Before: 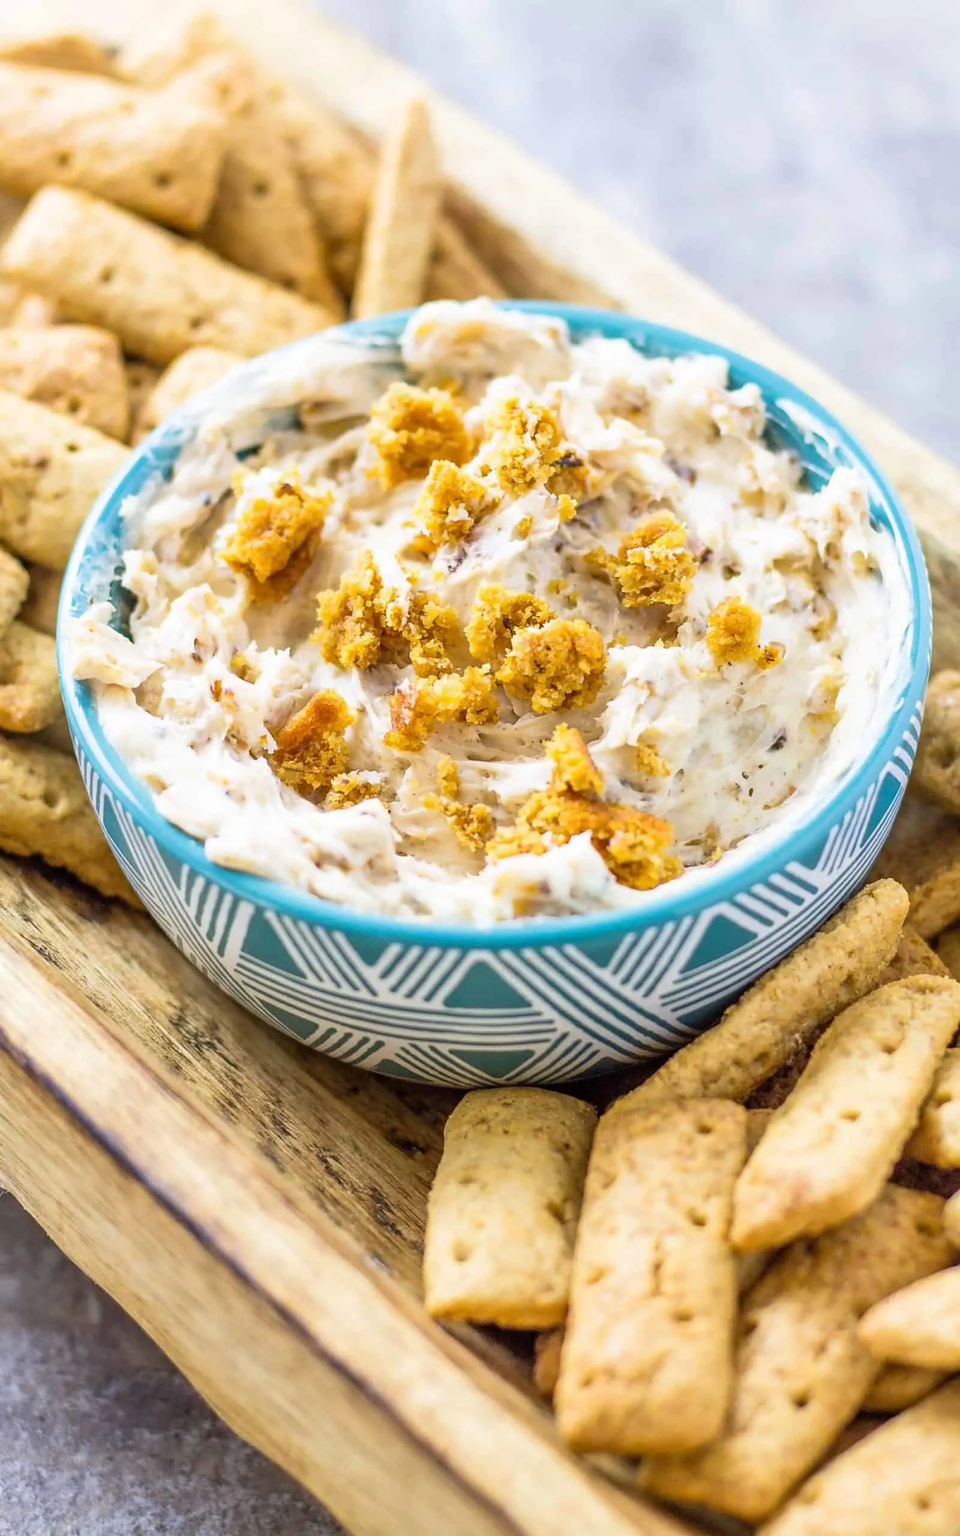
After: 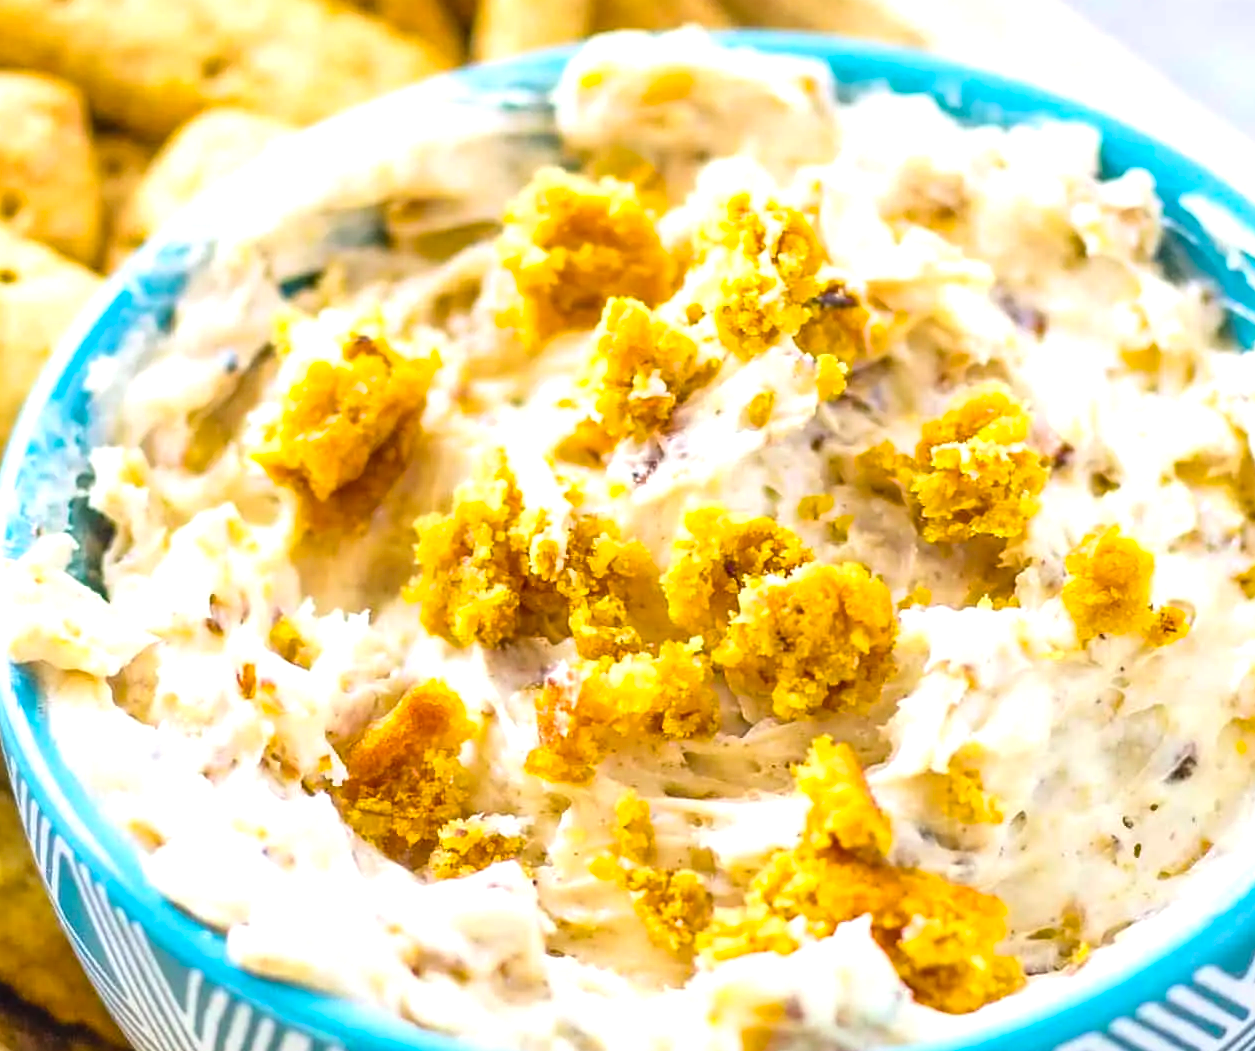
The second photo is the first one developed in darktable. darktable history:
exposure: exposure 0.377 EV, compensate highlight preservation false
color balance rgb: global offset › luminance 0.496%, perceptual saturation grading › global saturation 29.957%, global vibrance 20%
crop: left 7.177%, top 18.38%, right 14.357%, bottom 40.533%
